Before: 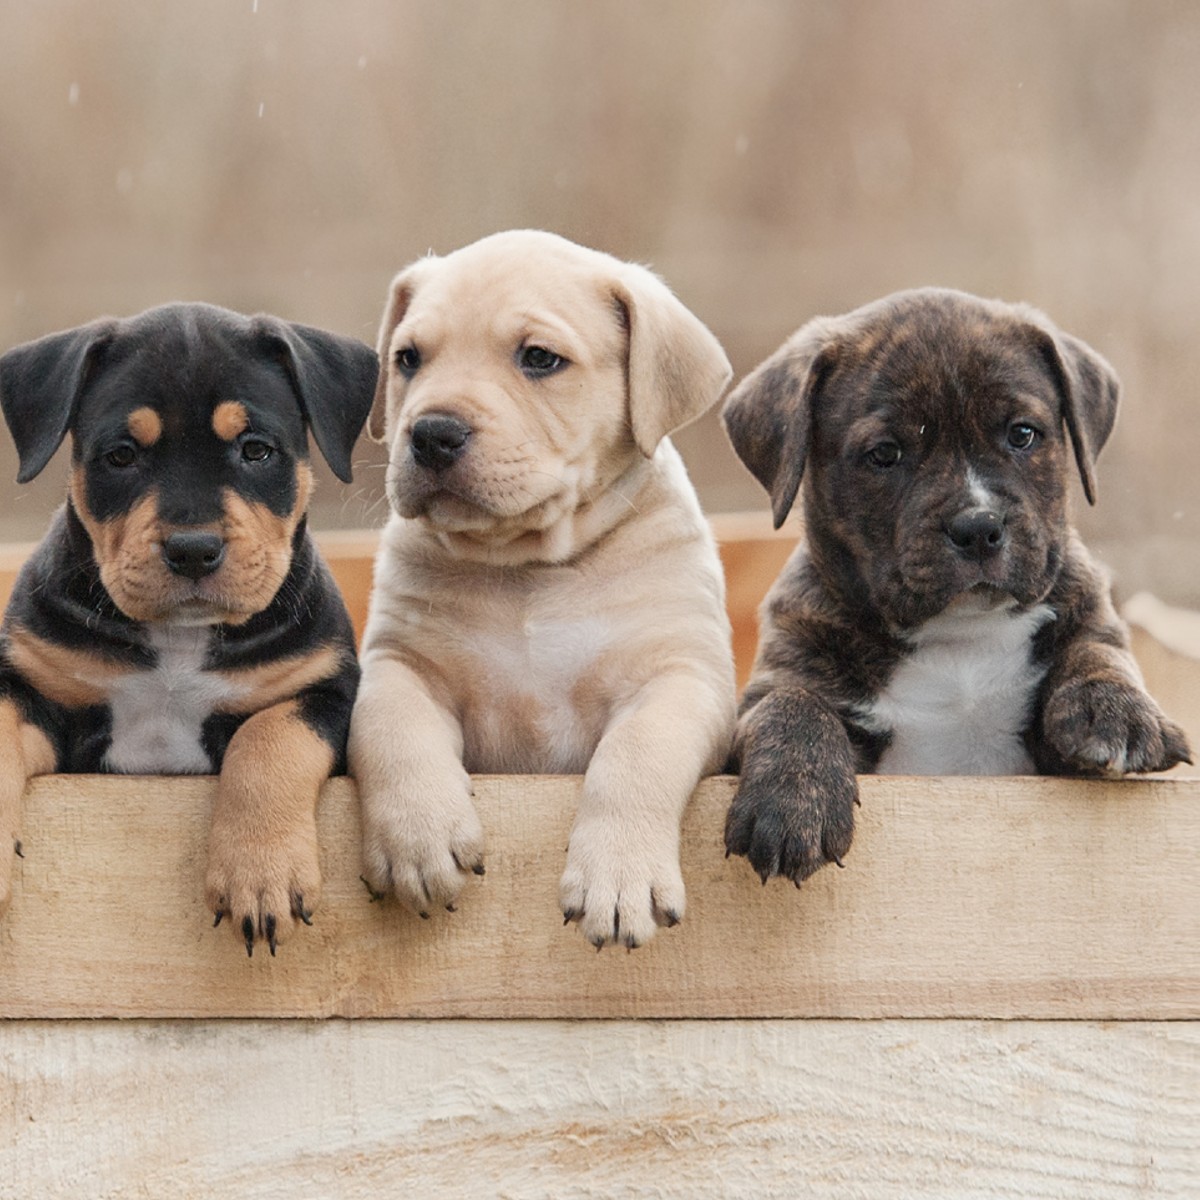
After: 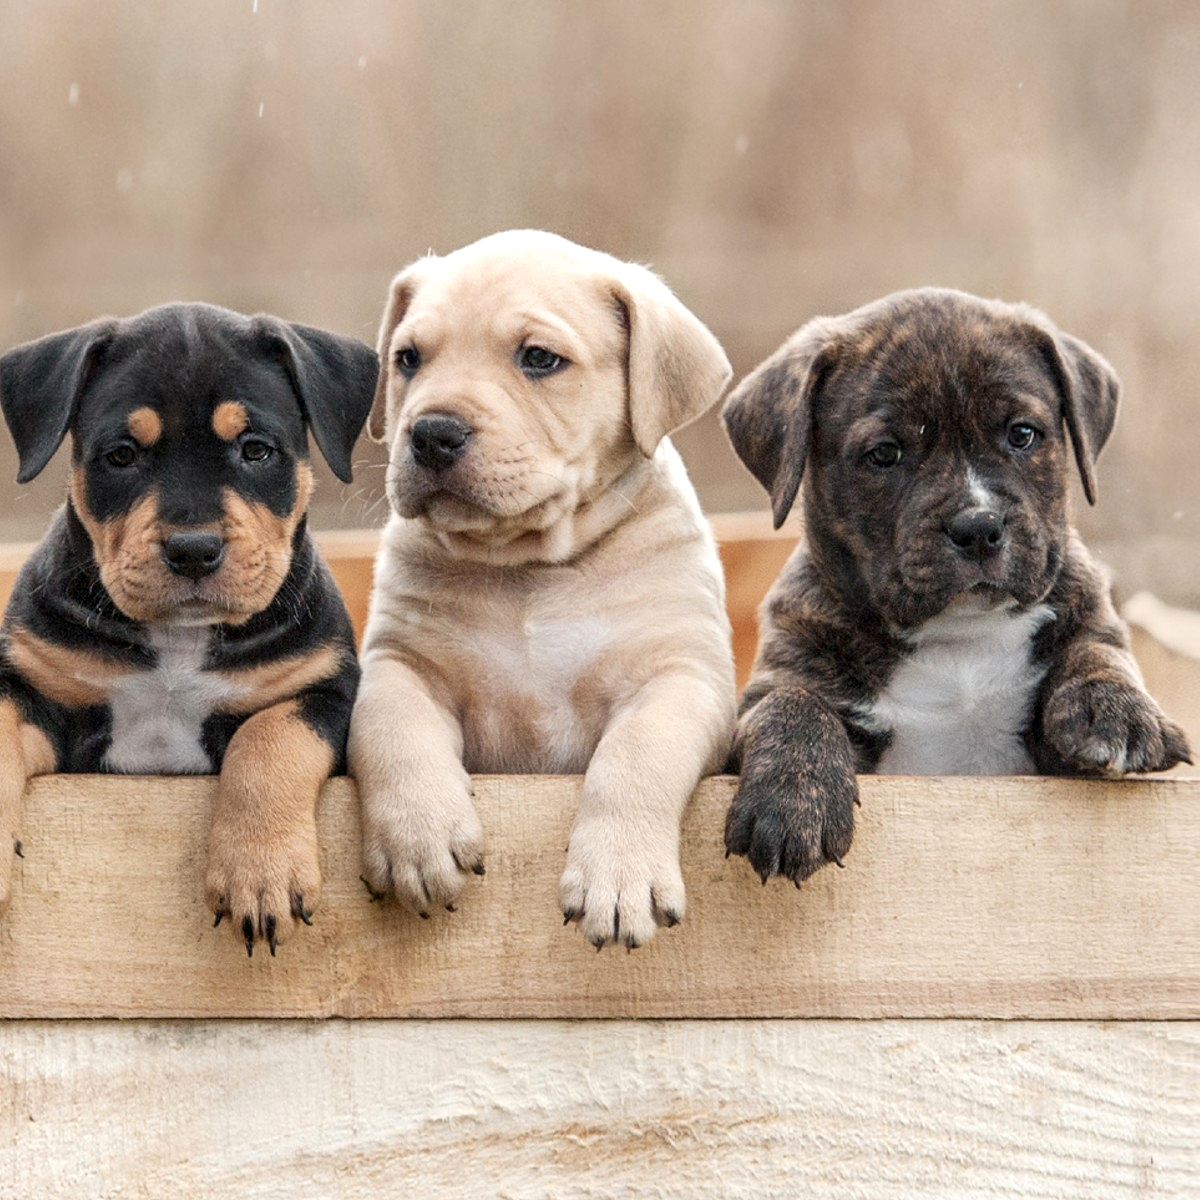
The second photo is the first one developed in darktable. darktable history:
exposure: exposure 0.236 EV, compensate highlight preservation false
local contrast: detail 130%
